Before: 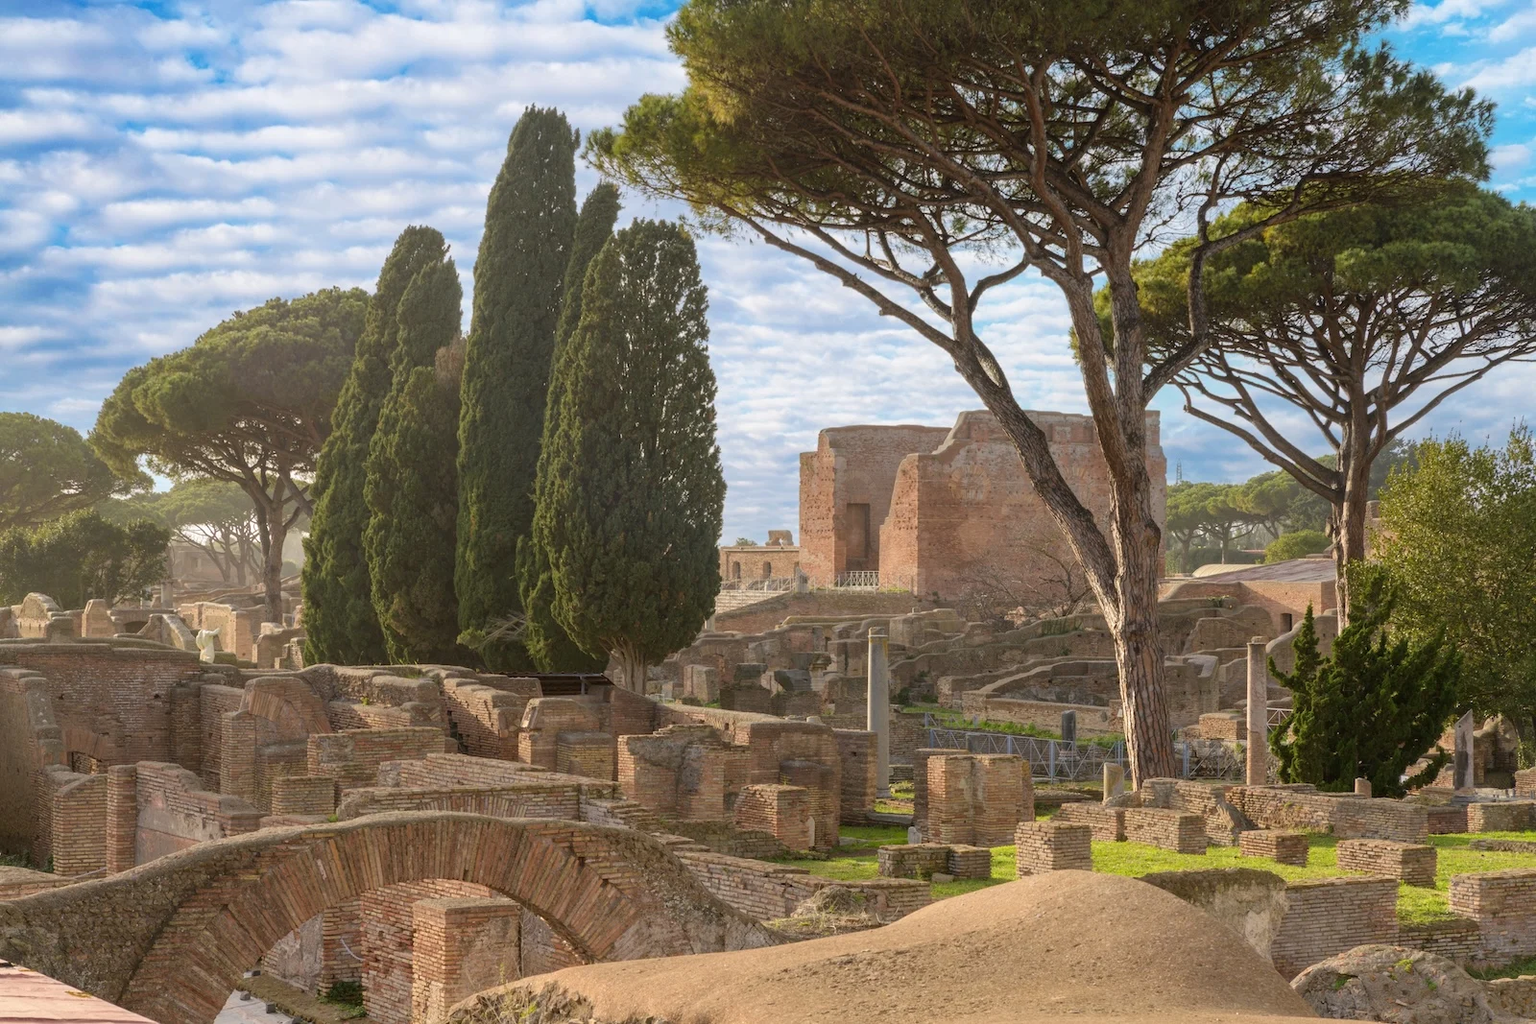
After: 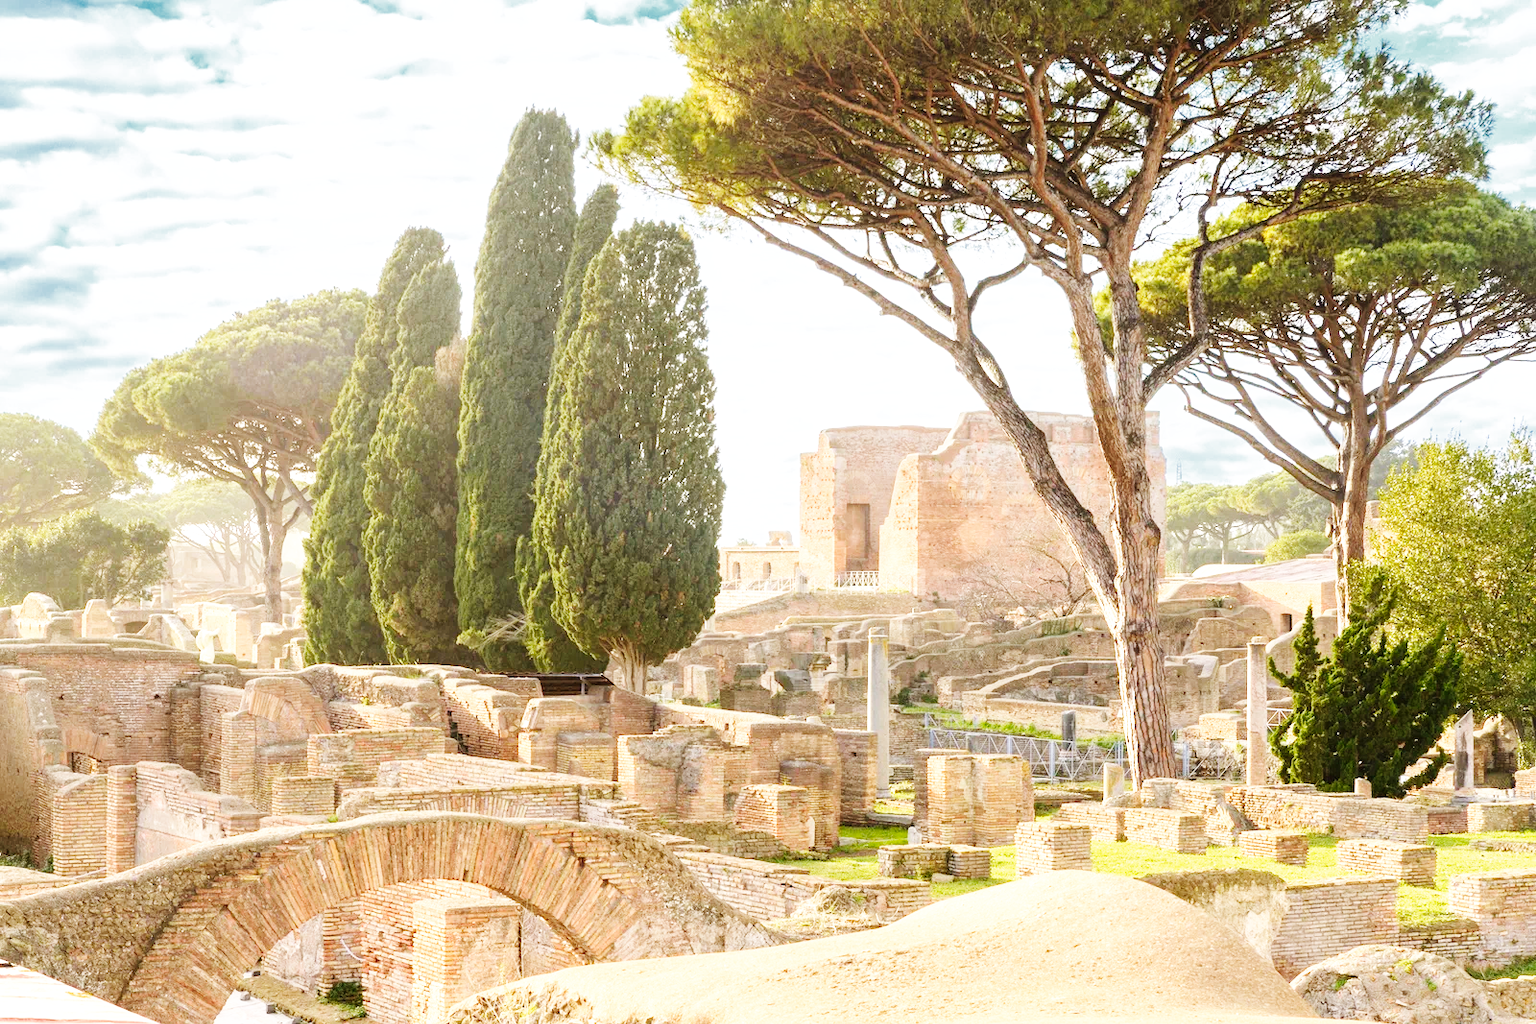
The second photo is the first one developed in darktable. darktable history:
exposure: exposure 0.793 EV, compensate highlight preservation false
base curve: curves: ch0 [(0, 0.003) (0.001, 0.002) (0.006, 0.004) (0.02, 0.022) (0.048, 0.086) (0.094, 0.234) (0.162, 0.431) (0.258, 0.629) (0.385, 0.8) (0.548, 0.918) (0.751, 0.988) (1, 1)], preserve colors none
color zones: curves: ch0 [(0.25, 0.5) (0.636, 0.25) (0.75, 0.5)]
